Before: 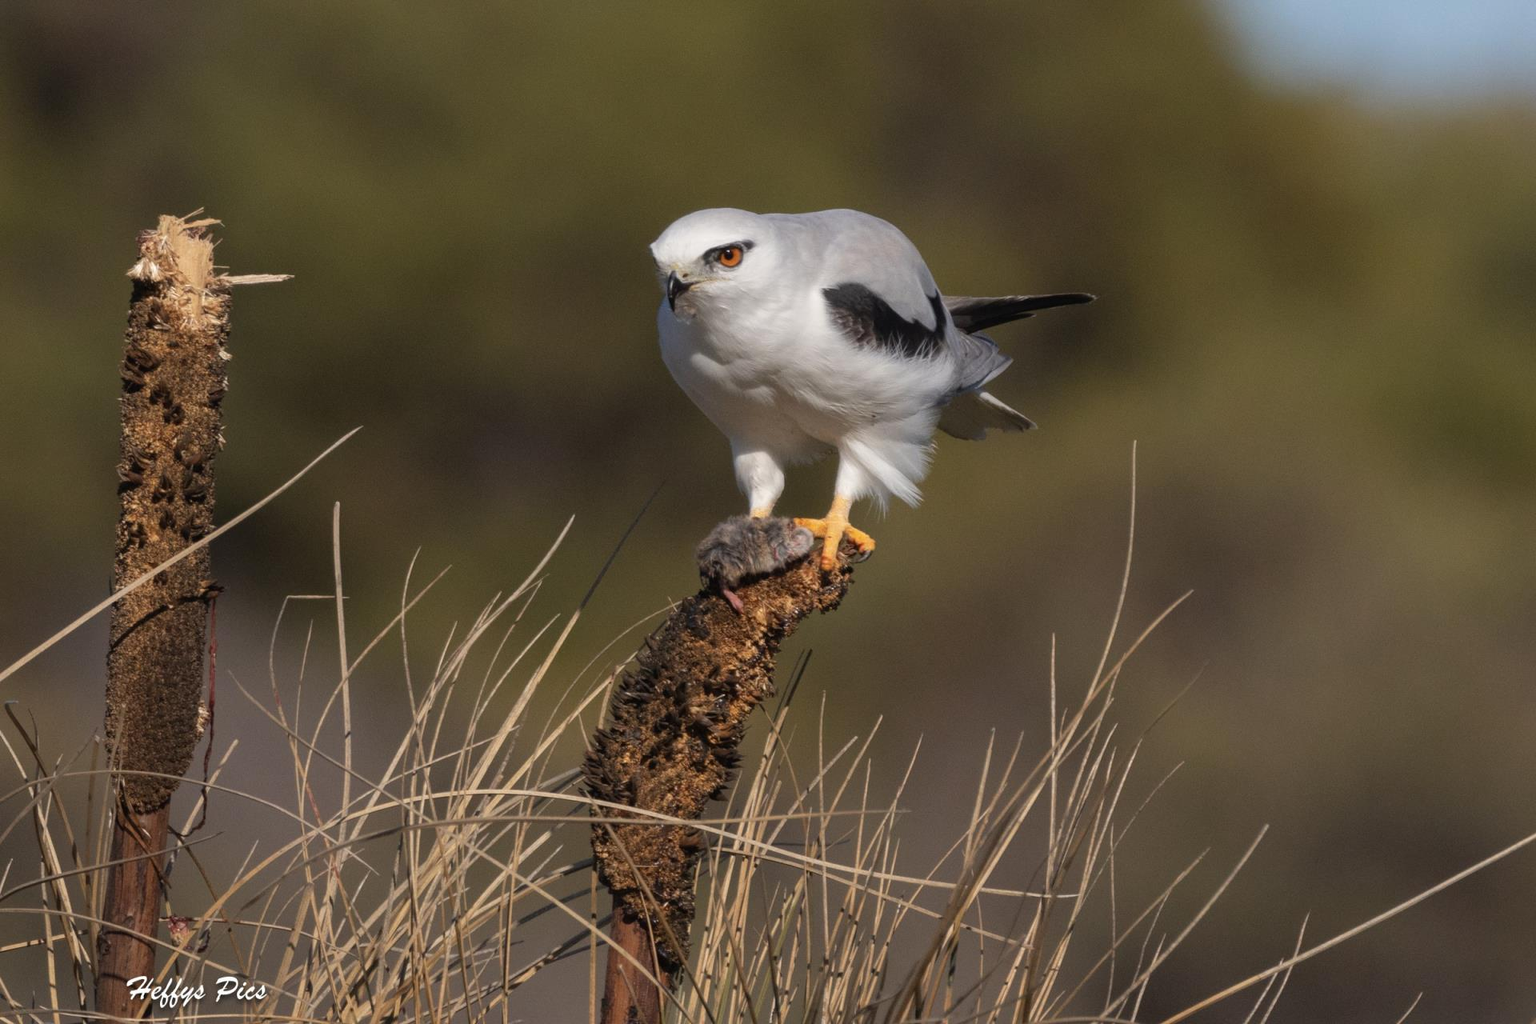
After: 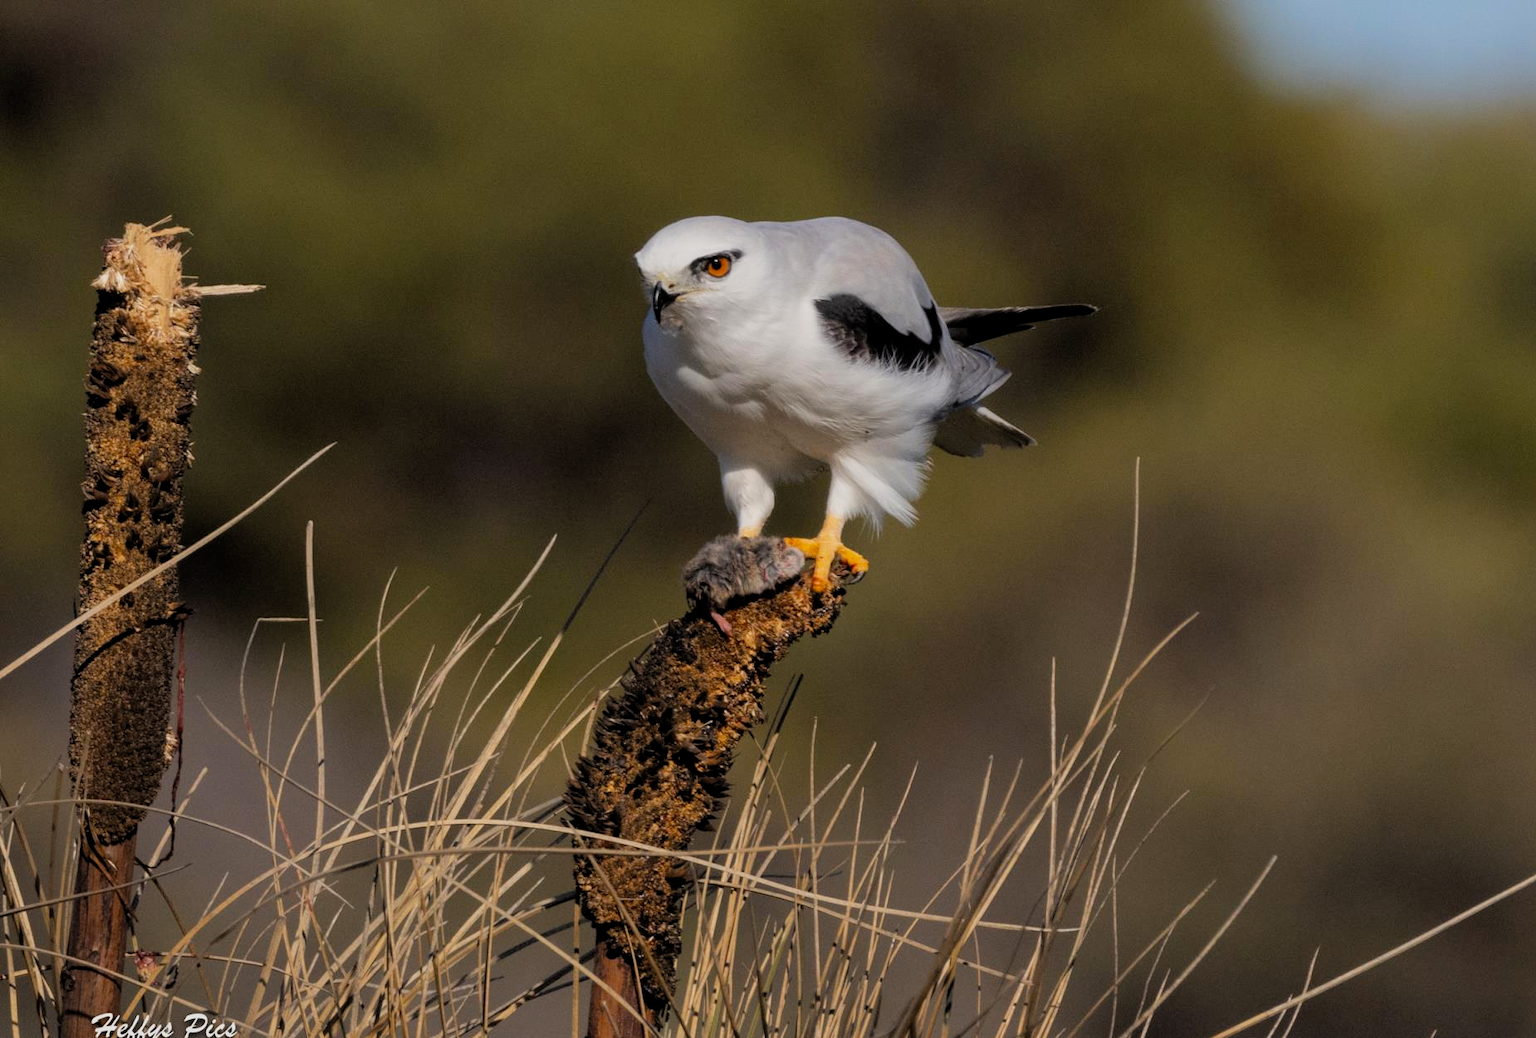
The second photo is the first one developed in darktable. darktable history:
crop and rotate: left 2.536%, right 1.107%, bottom 2.246%
filmic rgb: black relative exposure -7.75 EV, white relative exposure 4.4 EV, threshold 3 EV, target black luminance 0%, hardness 3.76, latitude 50.51%, contrast 1.074, highlights saturation mix 10%, shadows ↔ highlights balance -0.22%, color science v4 (2020), enable highlight reconstruction true
color balance rgb: linear chroma grading › global chroma 1.5%, linear chroma grading › mid-tones -1%, perceptual saturation grading › global saturation -3%, perceptual saturation grading › shadows -2%
